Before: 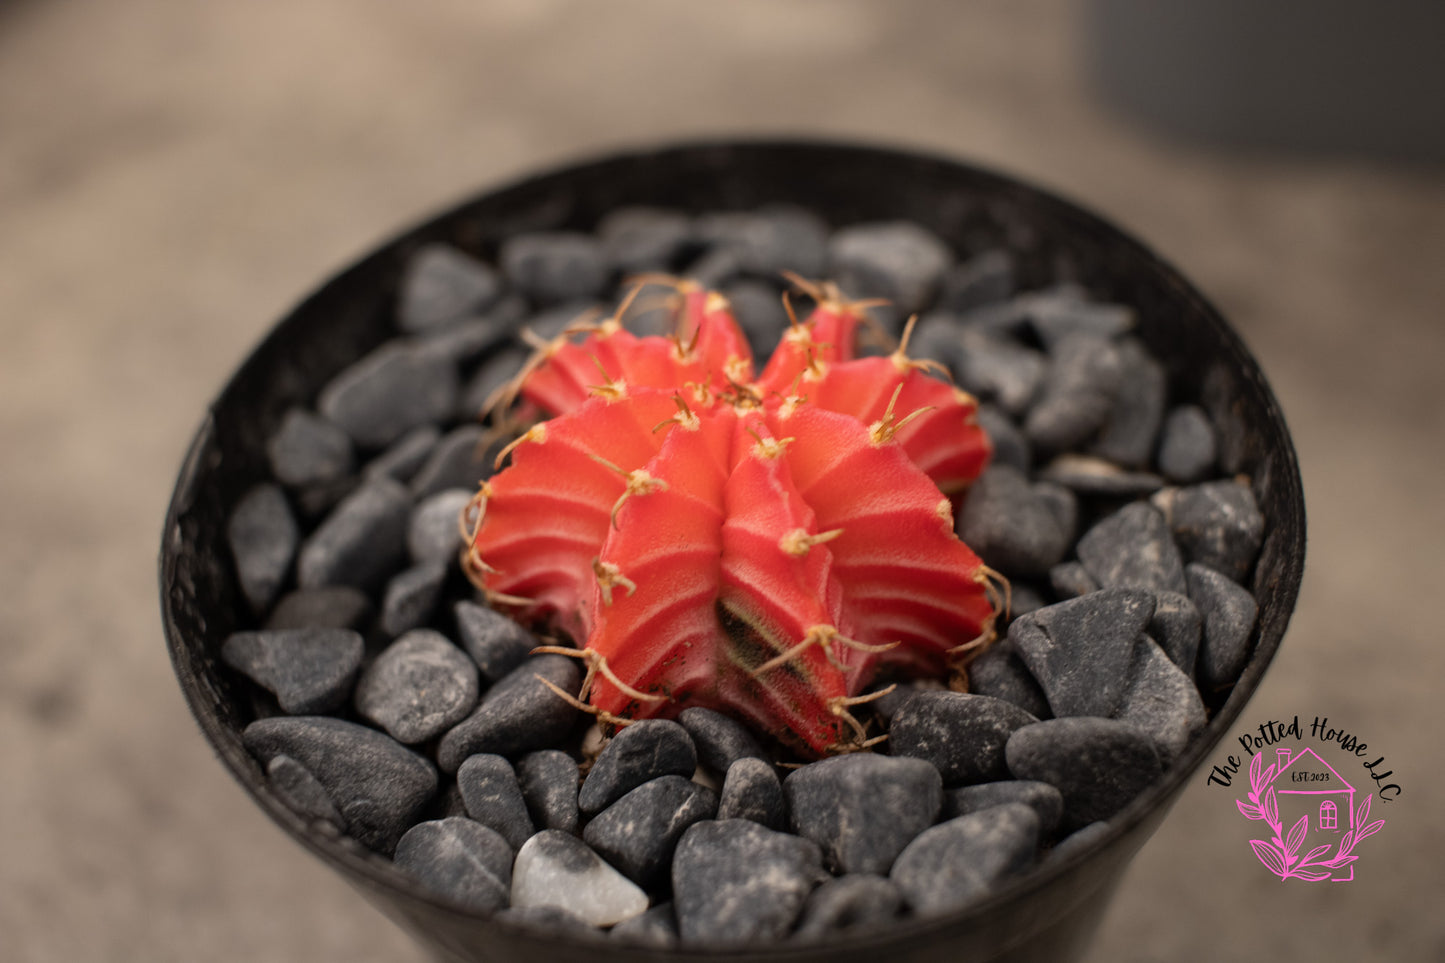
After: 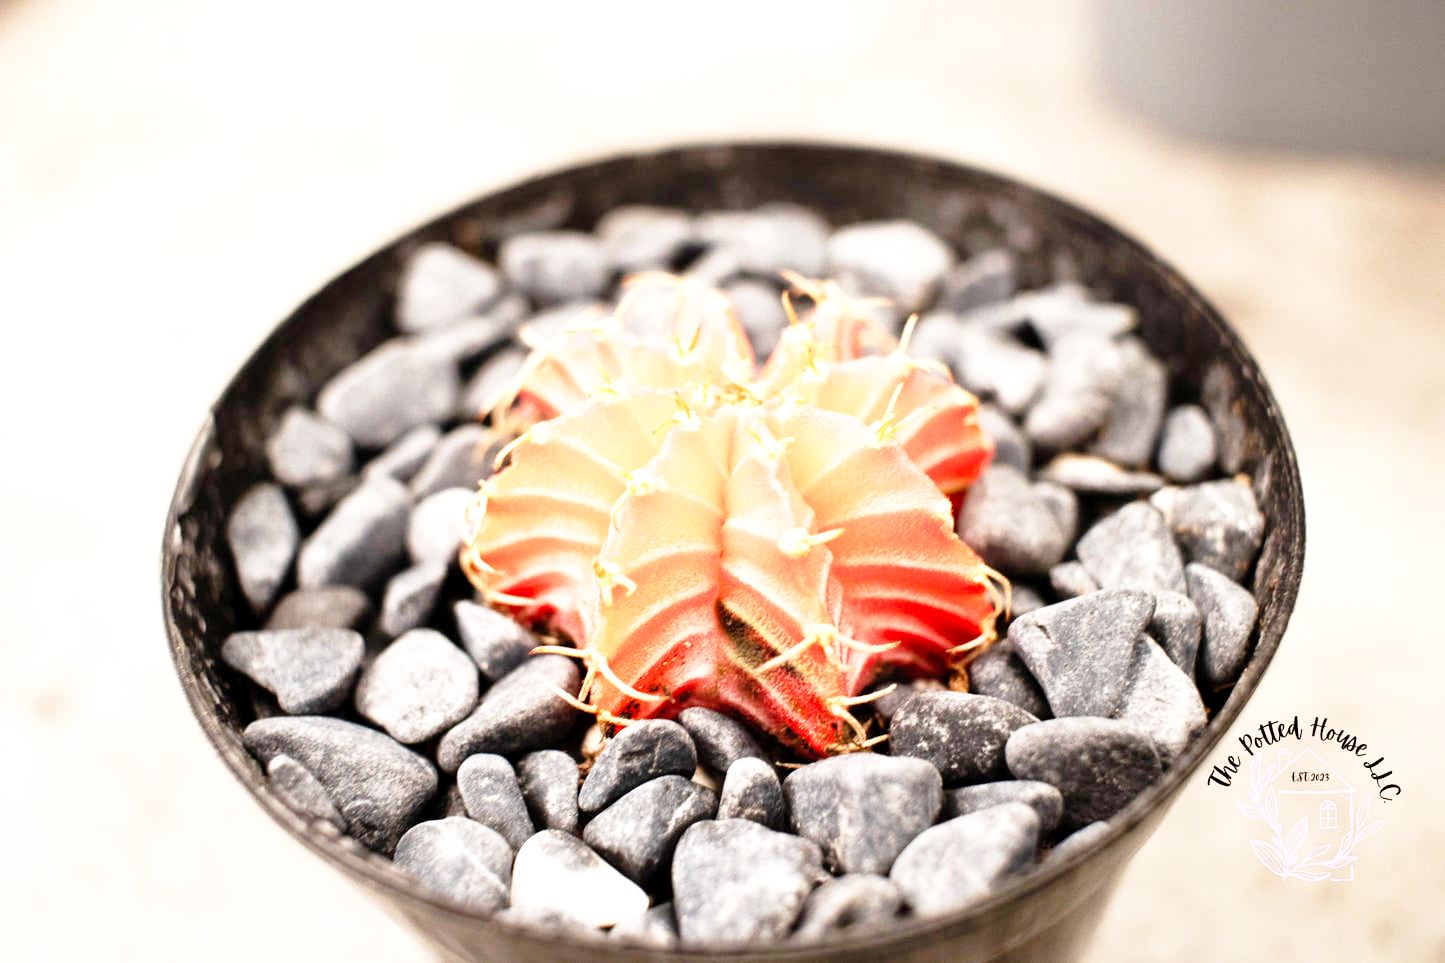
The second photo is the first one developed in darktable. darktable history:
exposure: black level correction 0.001, exposure 1.822 EV, compensate exposure bias true, compensate highlight preservation false
tone equalizer: on, module defaults
base curve: curves: ch0 [(0, 0) (0.012, 0.01) (0.073, 0.168) (0.31, 0.711) (0.645, 0.957) (1, 1)], preserve colors none
